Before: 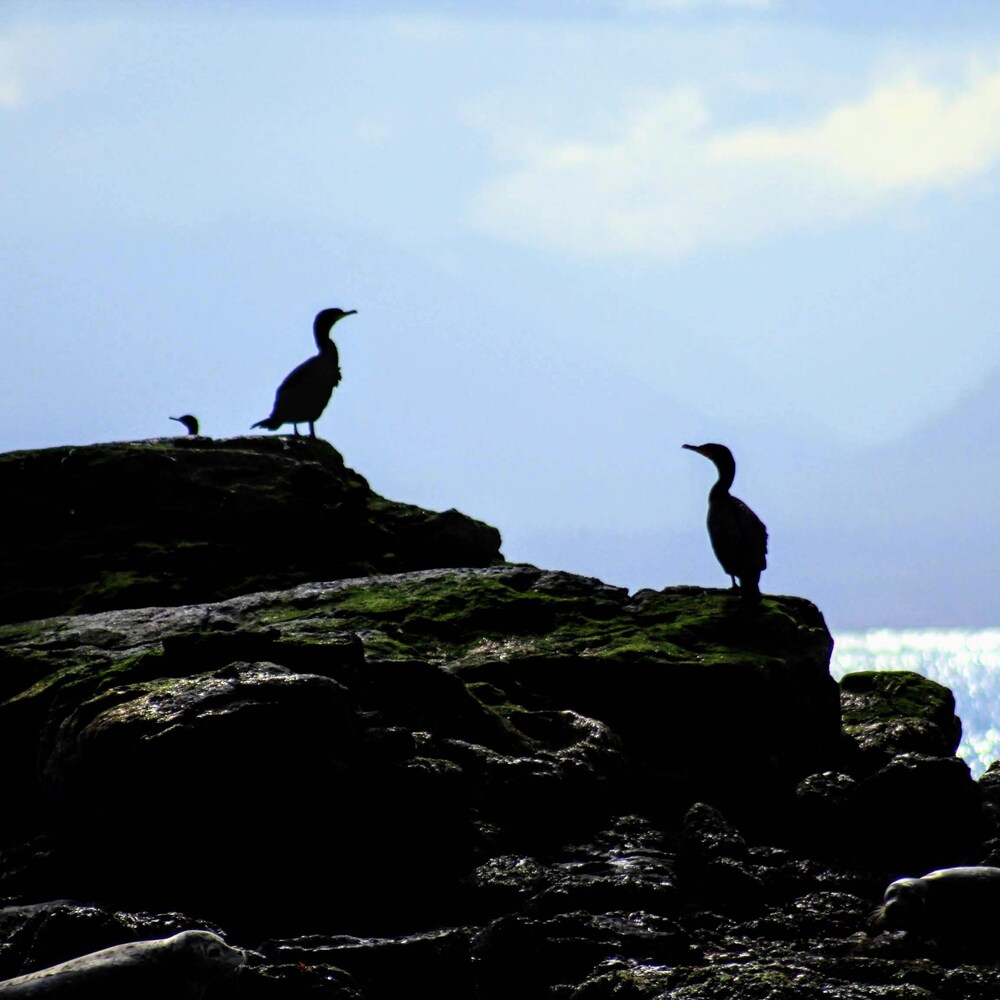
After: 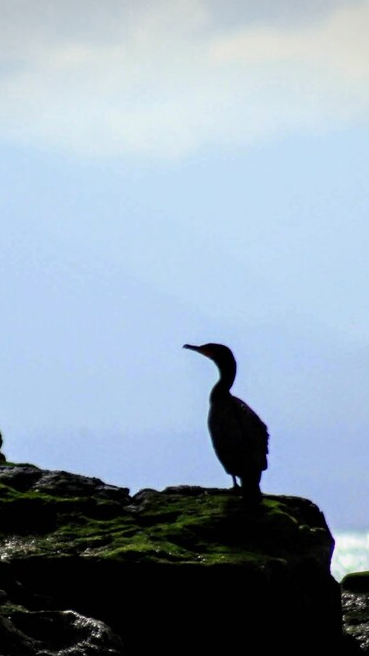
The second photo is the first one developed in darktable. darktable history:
crop and rotate: left 49.936%, top 10.094%, right 13.136%, bottom 24.256%
vignetting: fall-off start 100%, brightness -0.282, width/height ratio 1.31
vibrance: vibrance 20%
